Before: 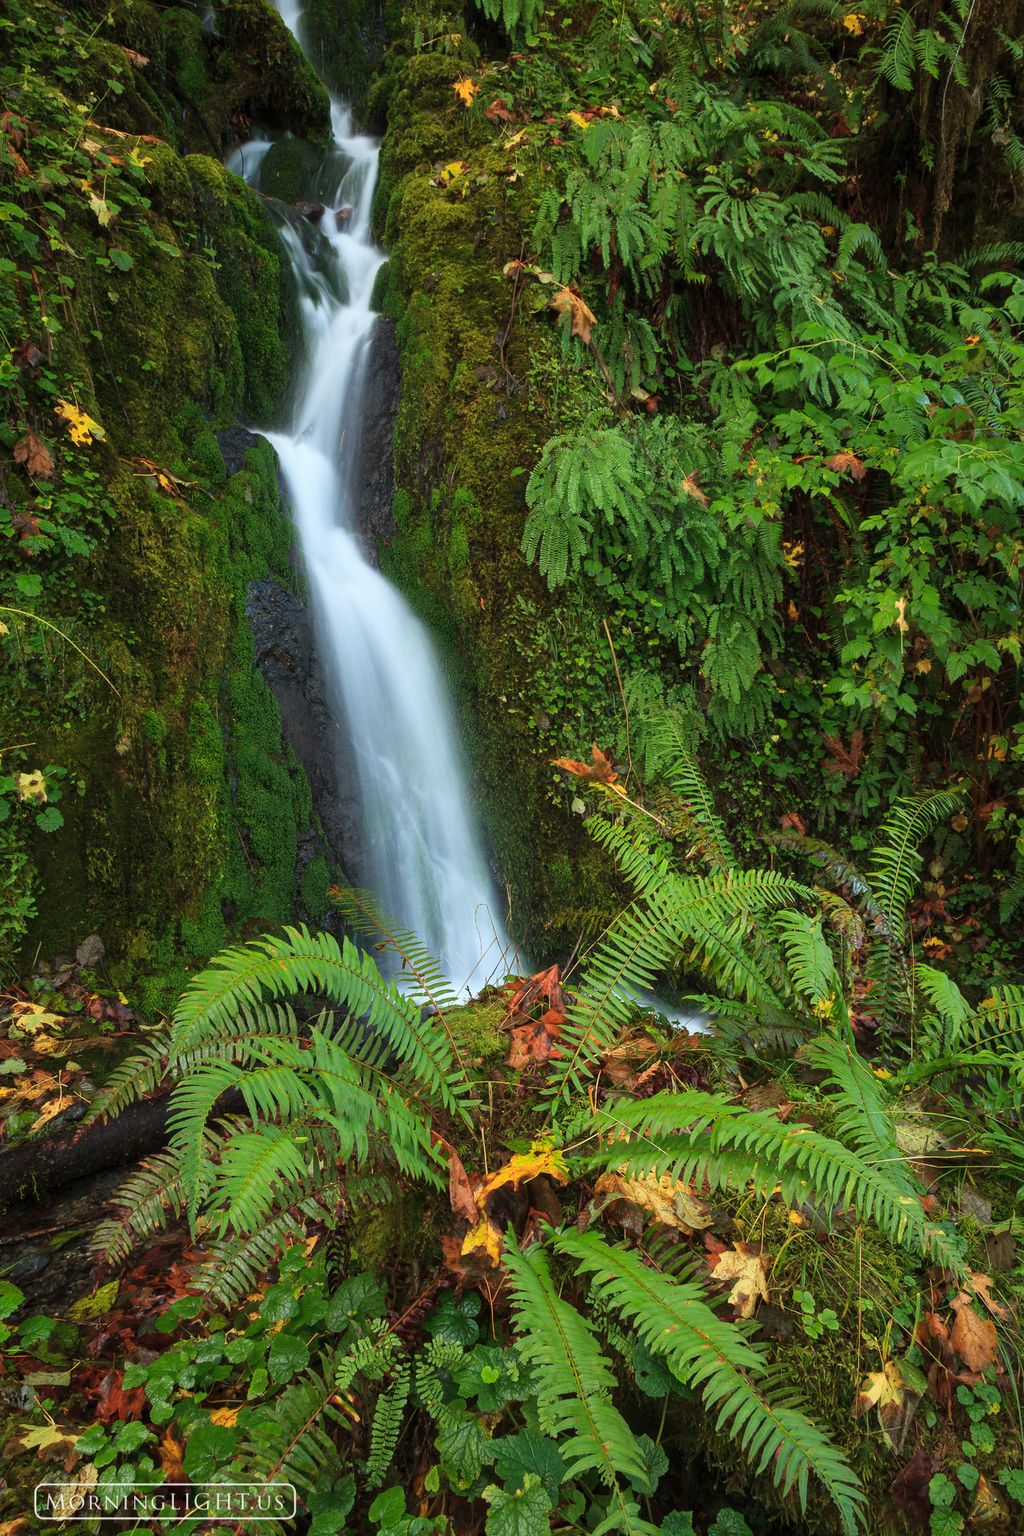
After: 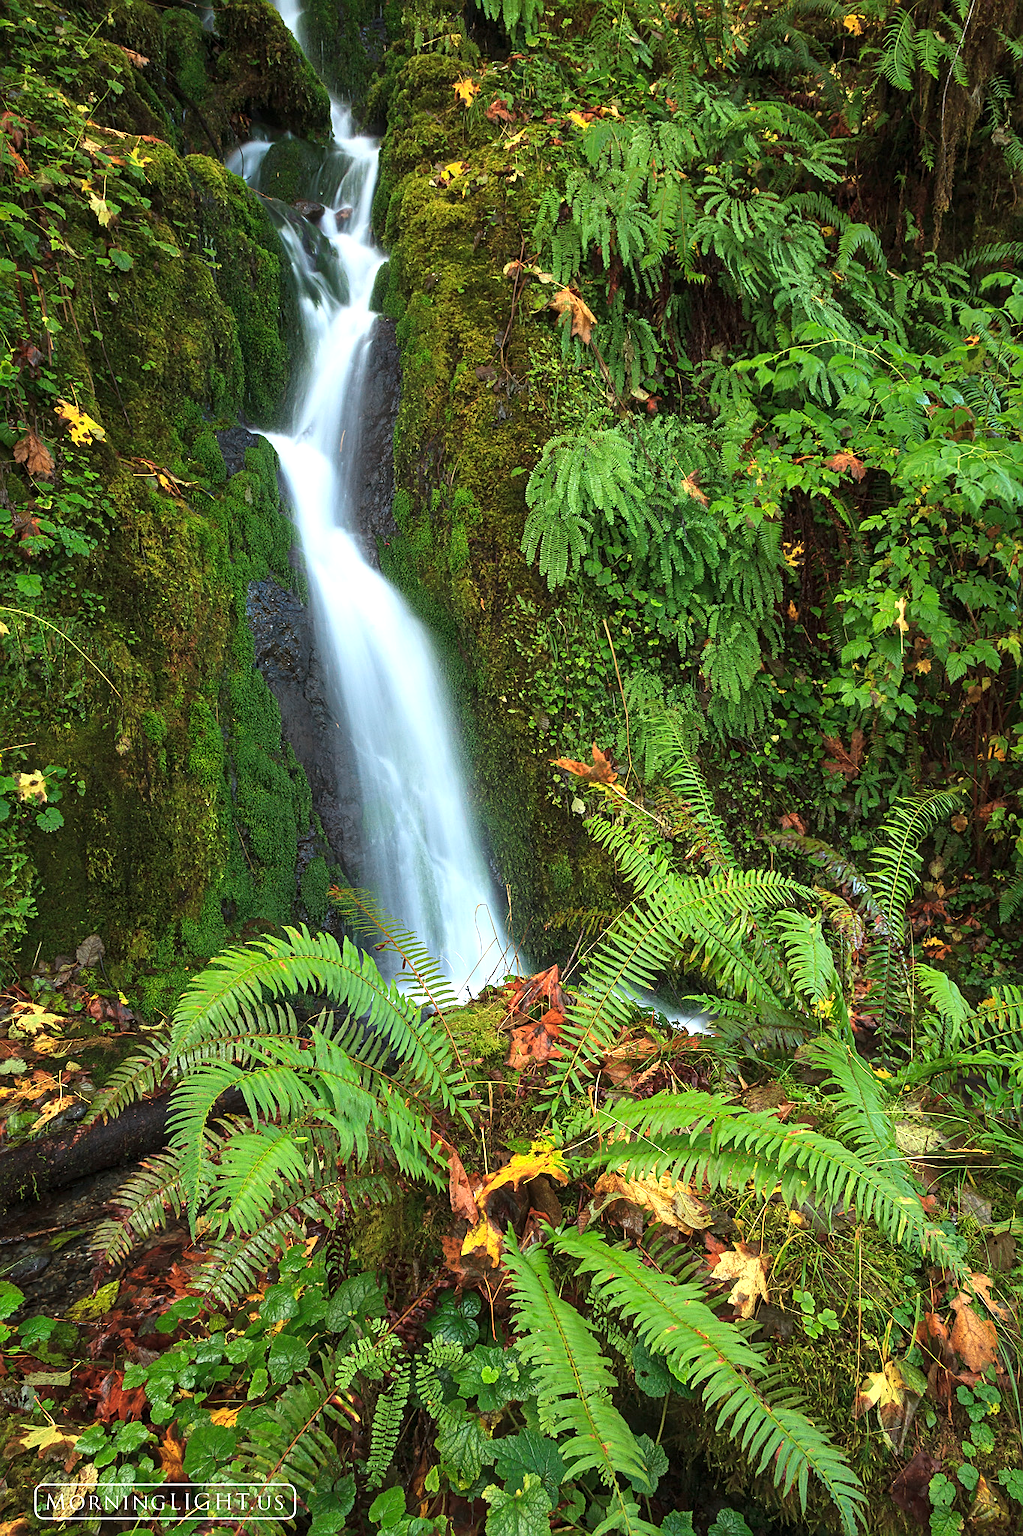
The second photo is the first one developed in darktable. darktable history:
white balance: emerald 1
exposure: exposure 0.657 EV, compensate highlight preservation false
sharpen: on, module defaults
